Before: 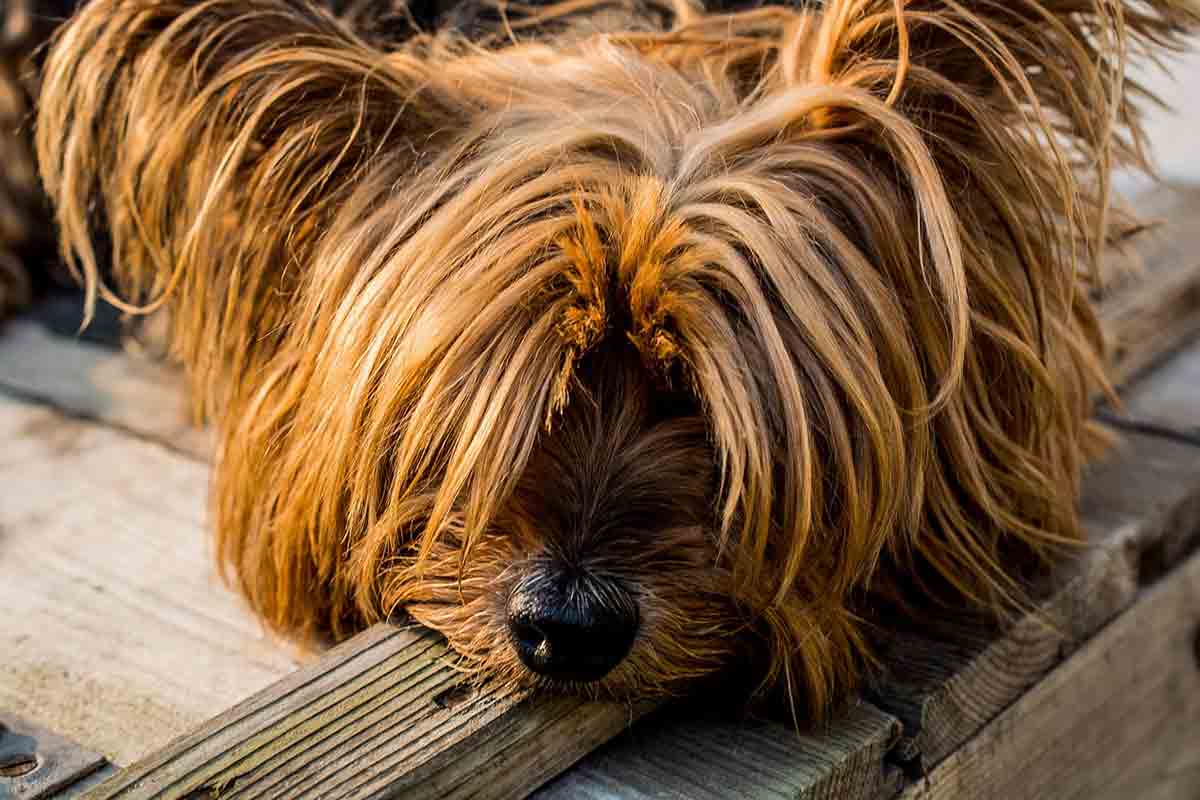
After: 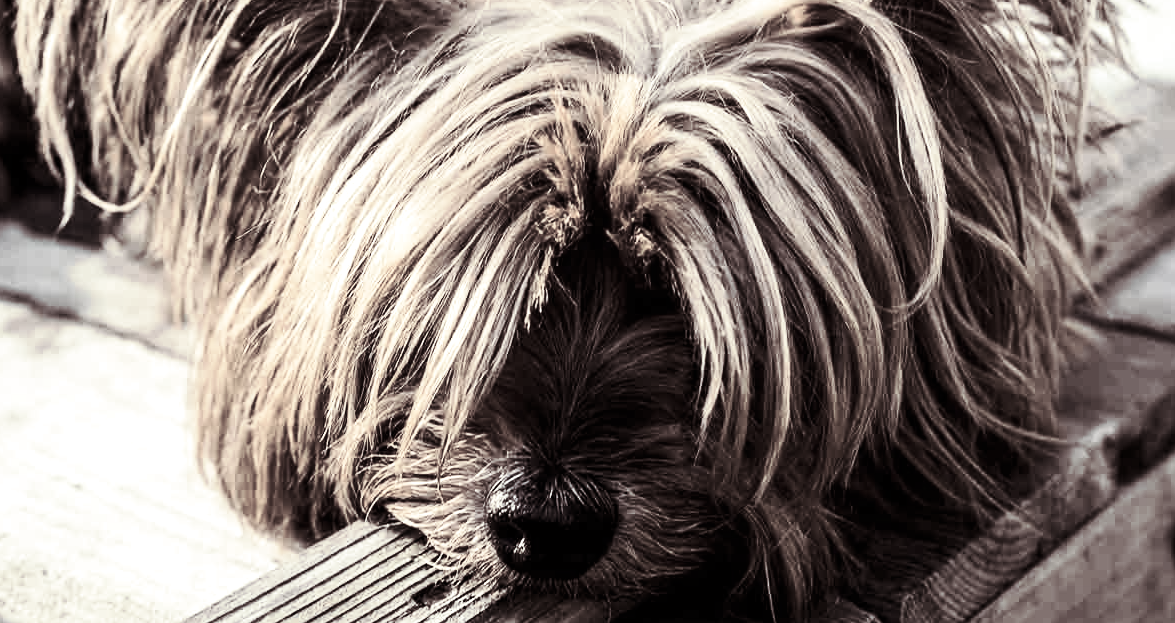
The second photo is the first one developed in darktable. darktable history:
color correction: saturation 0.2
contrast brightness saturation: contrast 0.28
crop and rotate: left 1.814%, top 12.818%, right 0.25%, bottom 9.225%
split-toning: shadows › saturation 0.2
exposure: black level correction 0, exposure 0.6 EV, compensate exposure bias true, compensate highlight preservation false
